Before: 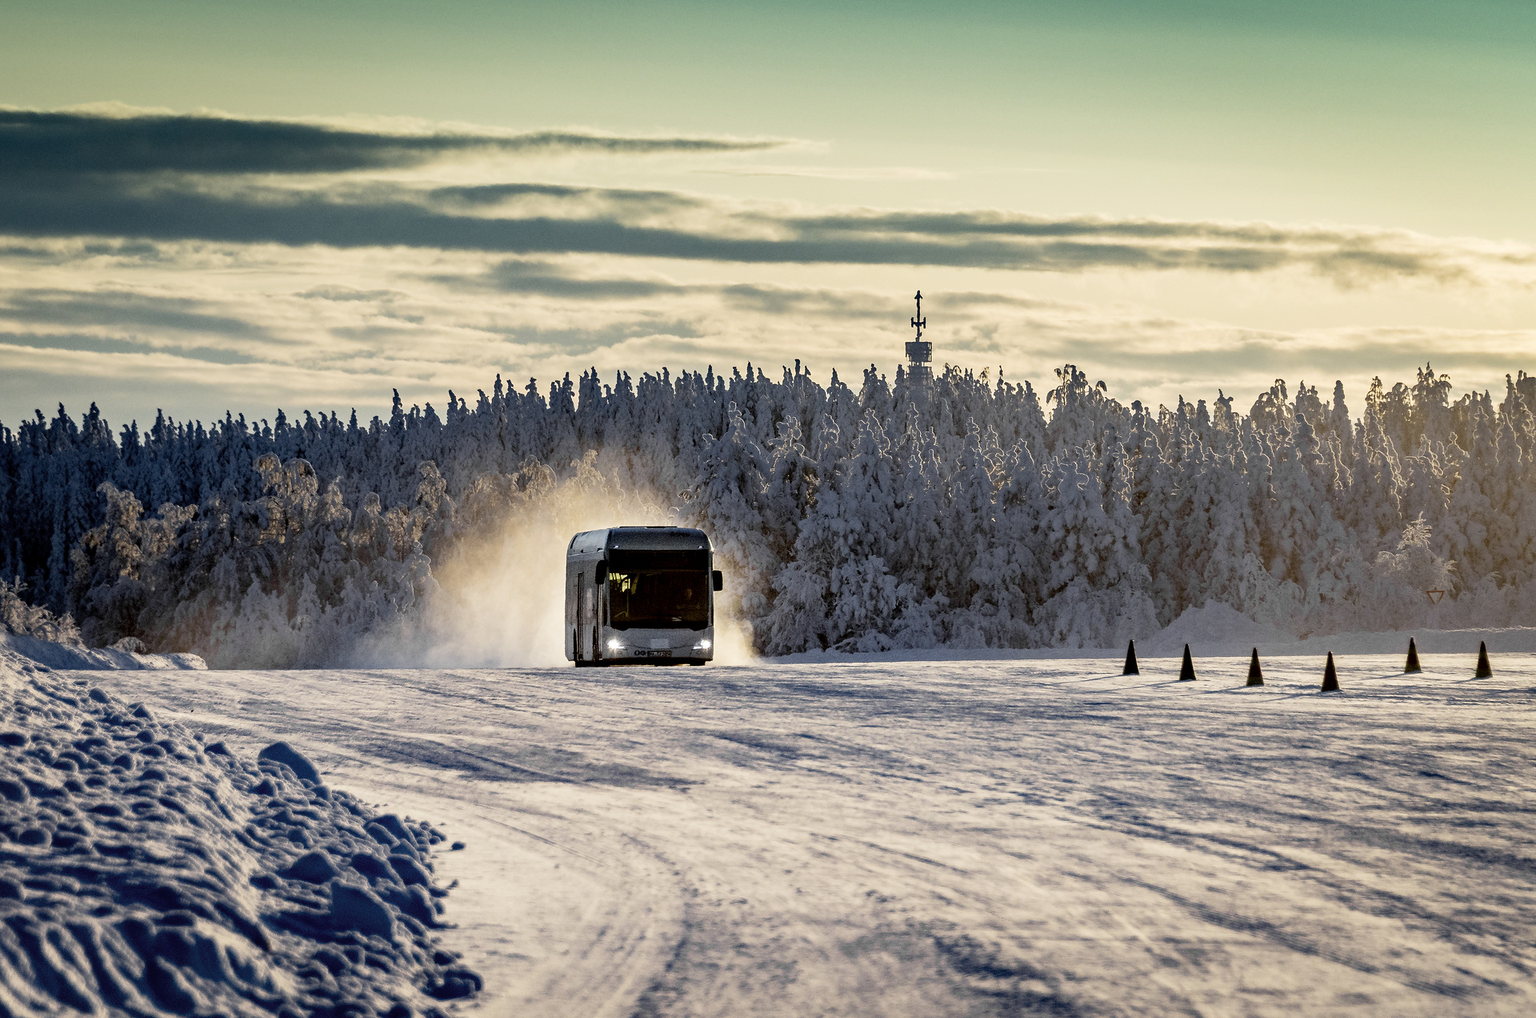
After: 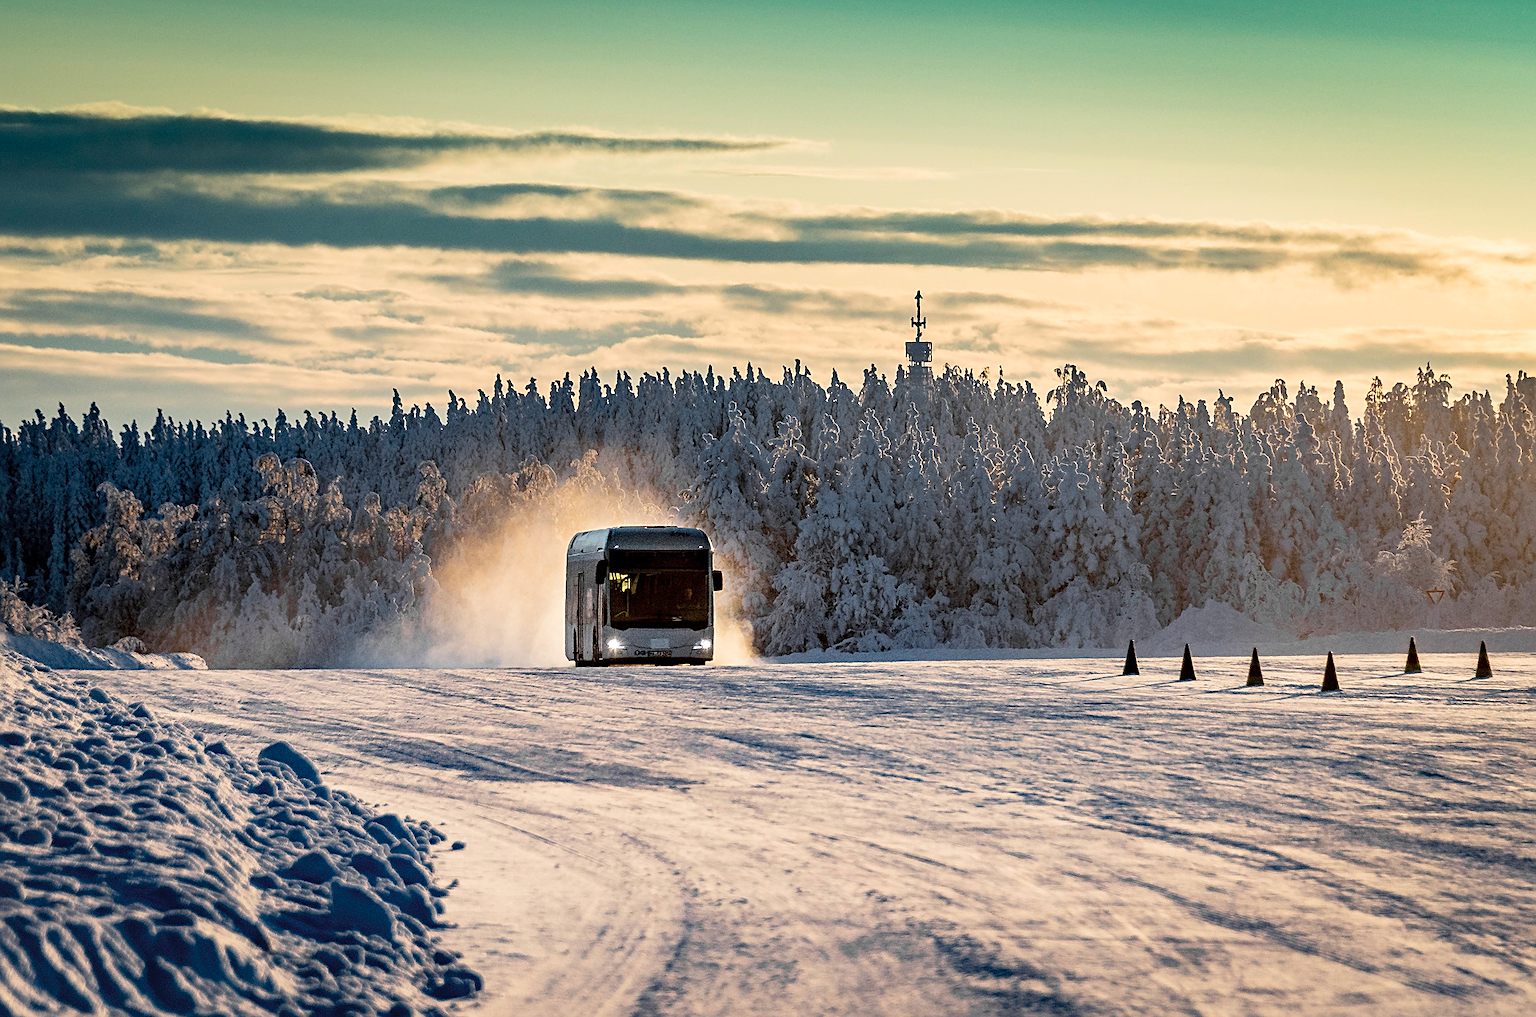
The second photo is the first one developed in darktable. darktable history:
sharpen: on, module defaults
contrast brightness saturation: contrast 0.07, brightness 0.08, saturation 0.18
